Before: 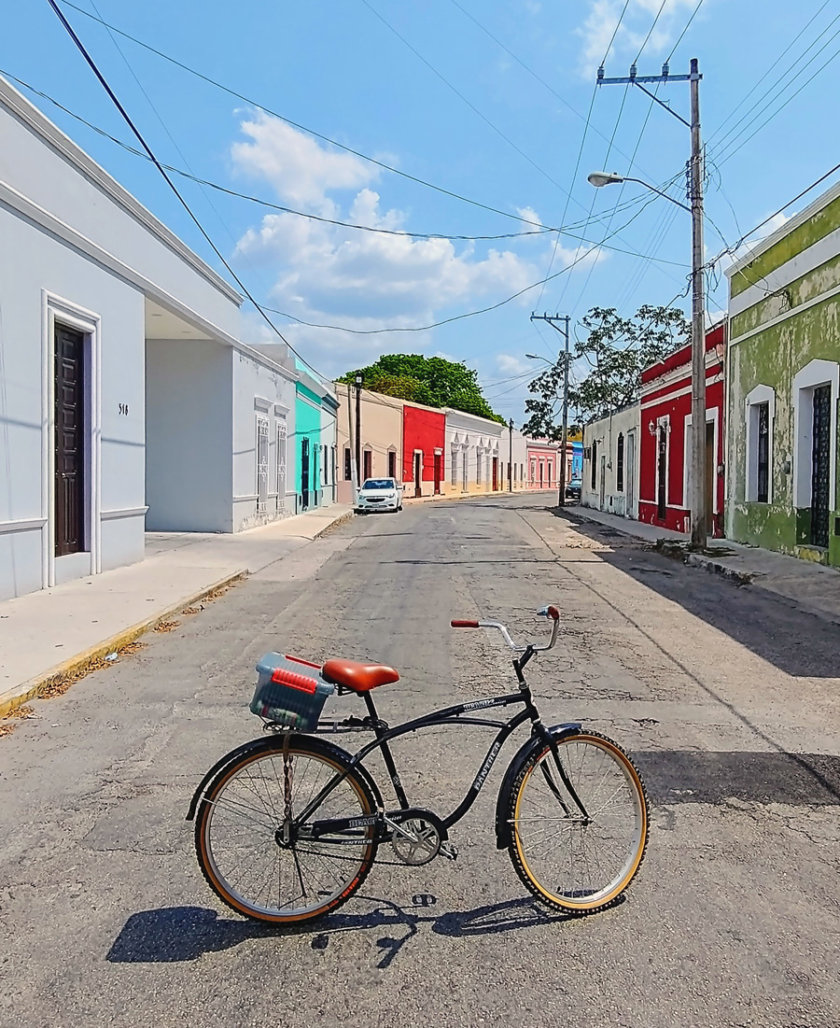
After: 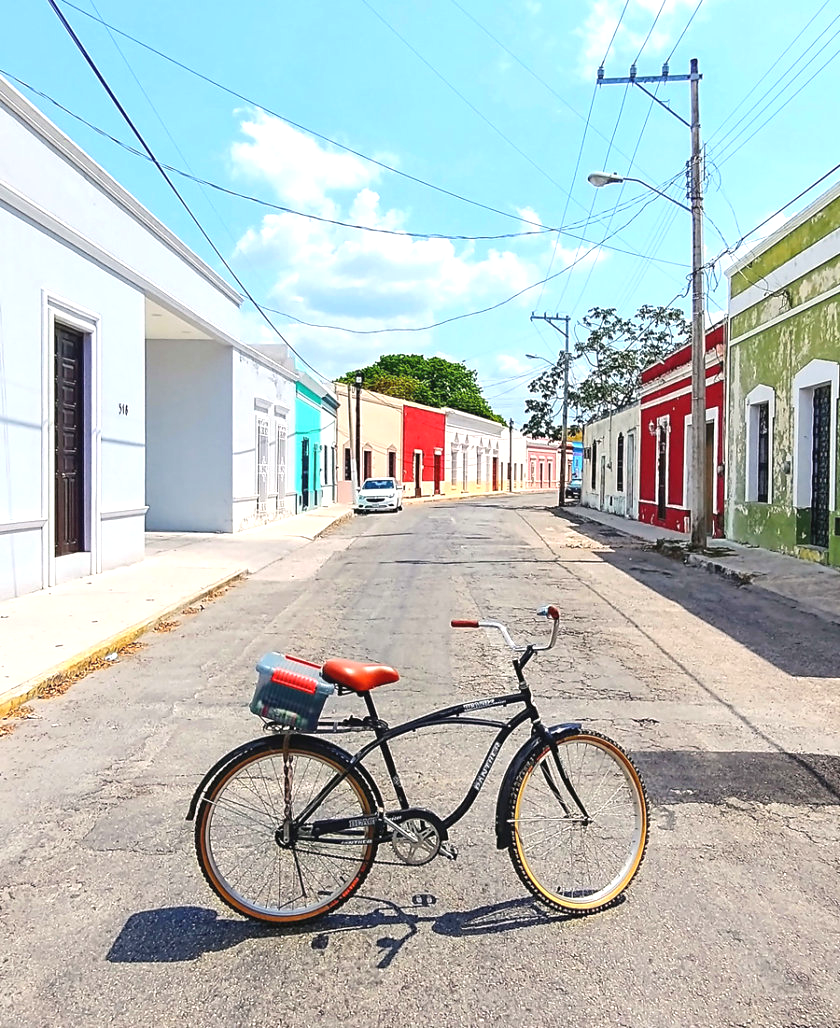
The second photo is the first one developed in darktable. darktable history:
exposure: exposure 0.781 EV, compensate exposure bias true, compensate highlight preservation false
